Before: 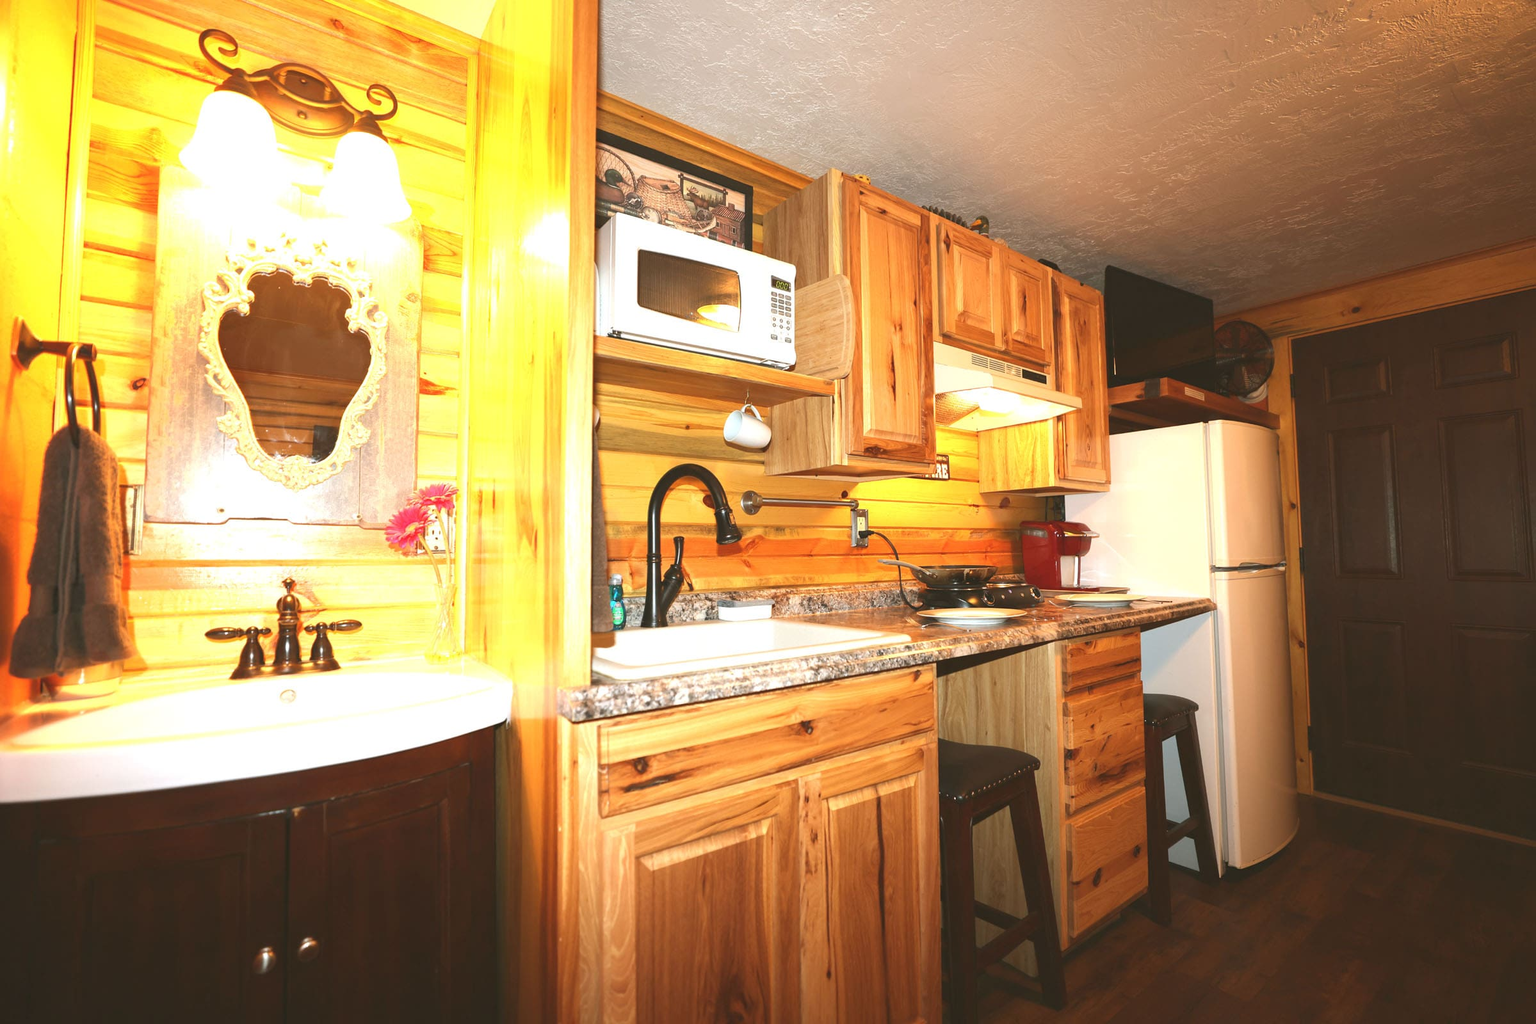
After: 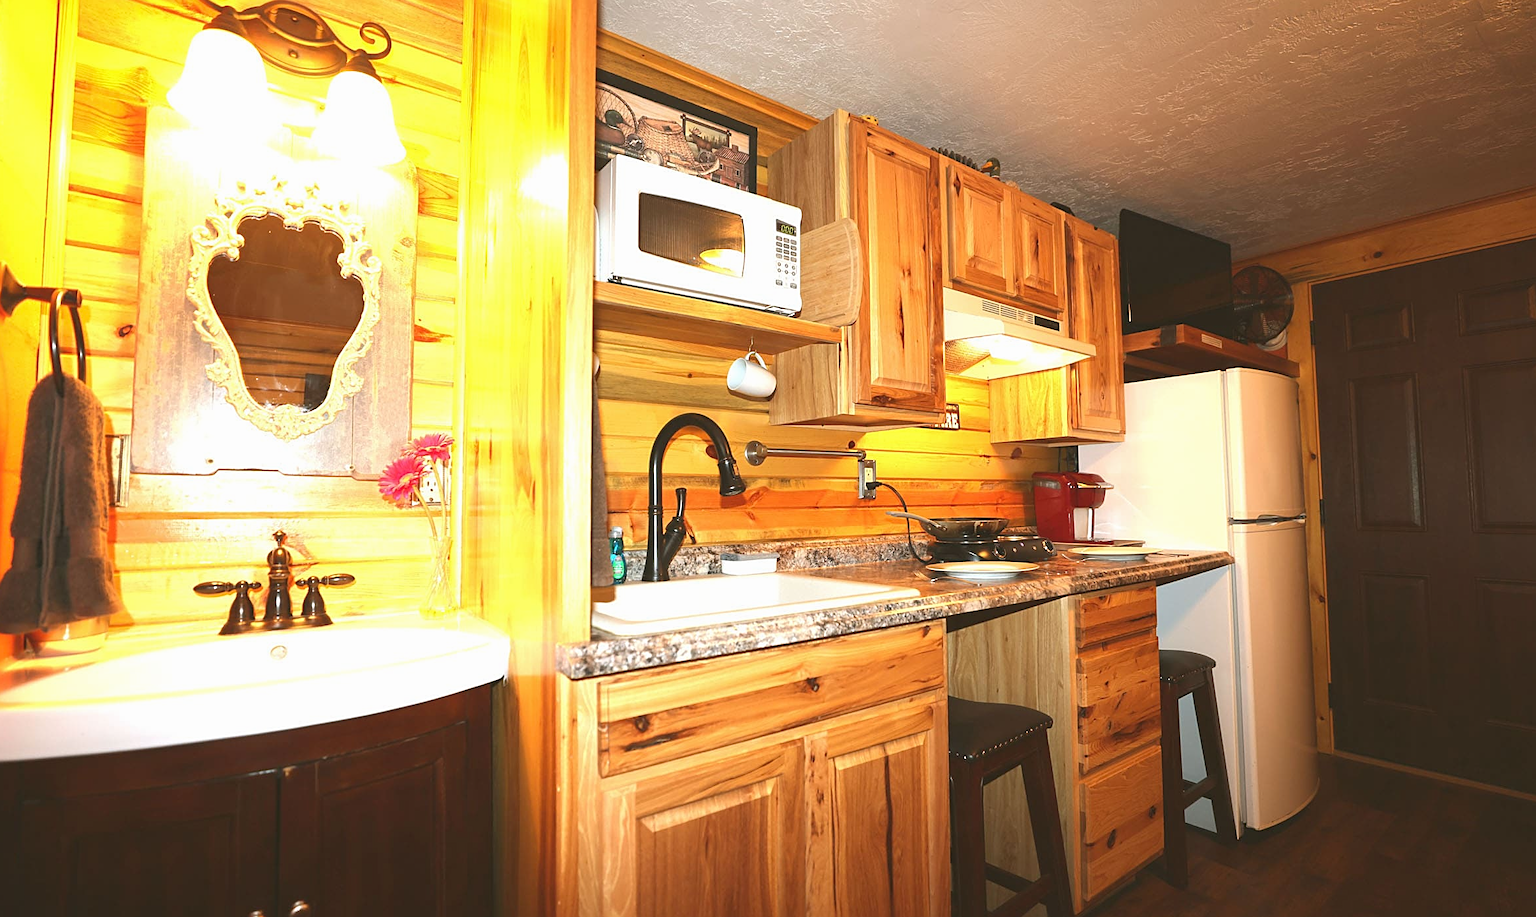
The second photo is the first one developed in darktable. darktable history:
sharpen: on, module defaults
contrast brightness saturation: contrast -0.014, brightness -0.009, saturation 0.033
crop: left 1.126%, top 6.178%, right 1.678%, bottom 6.777%
